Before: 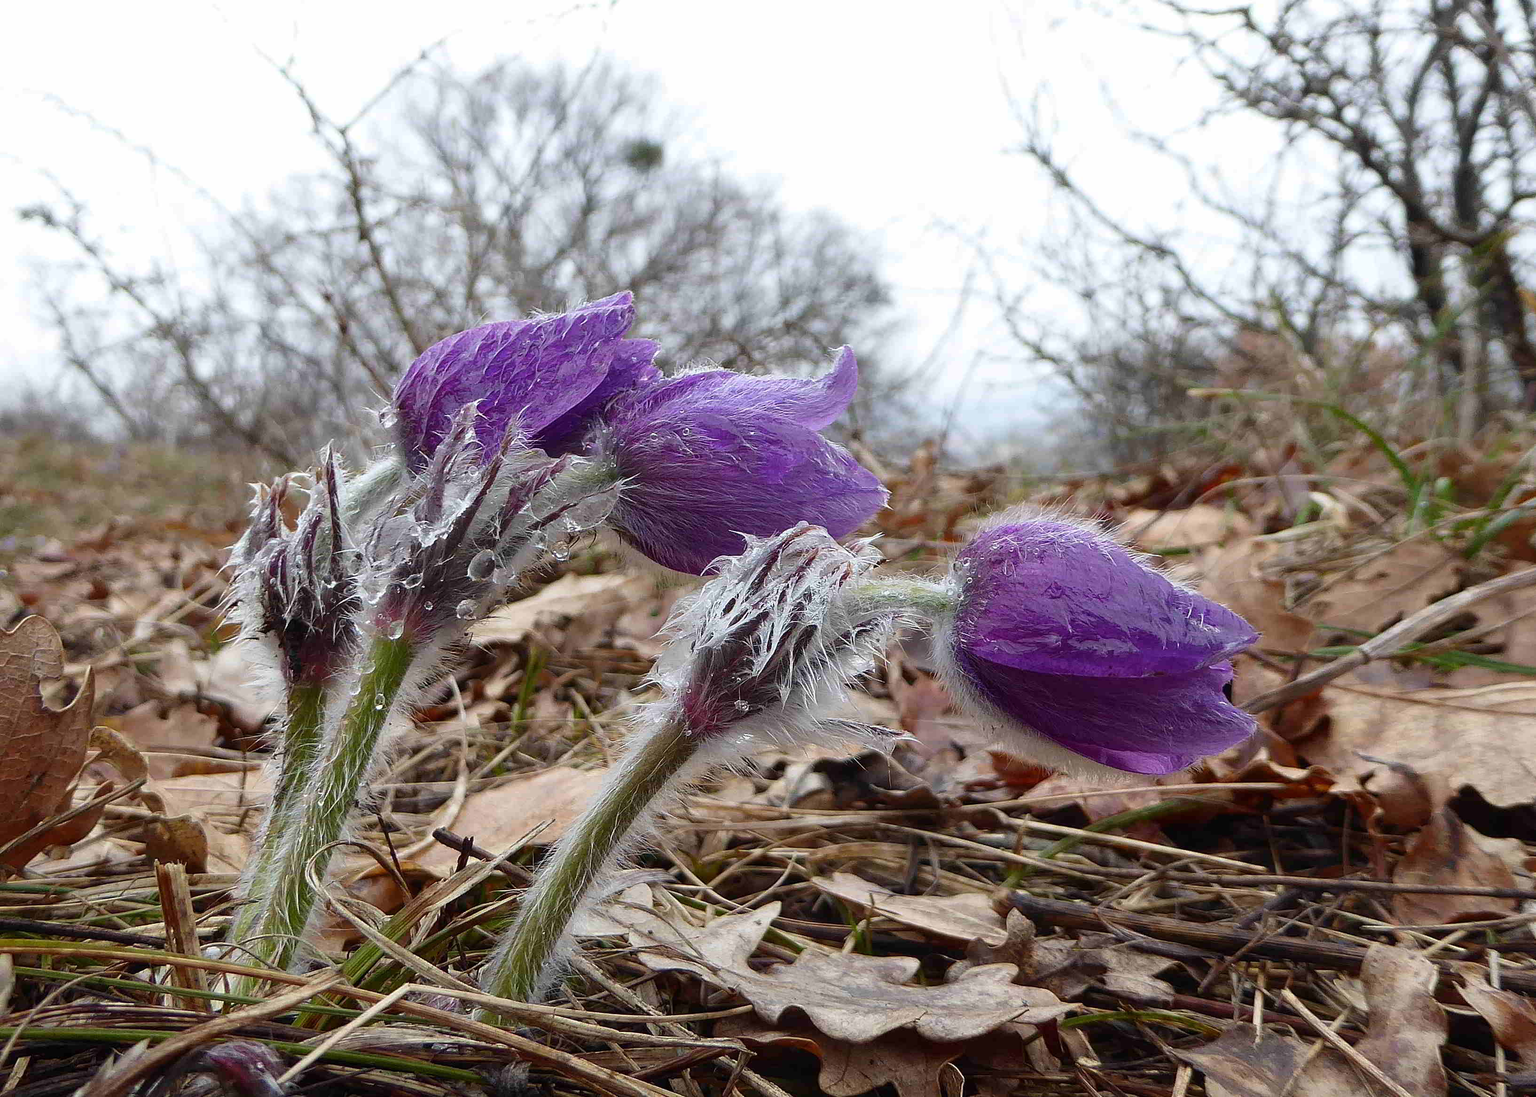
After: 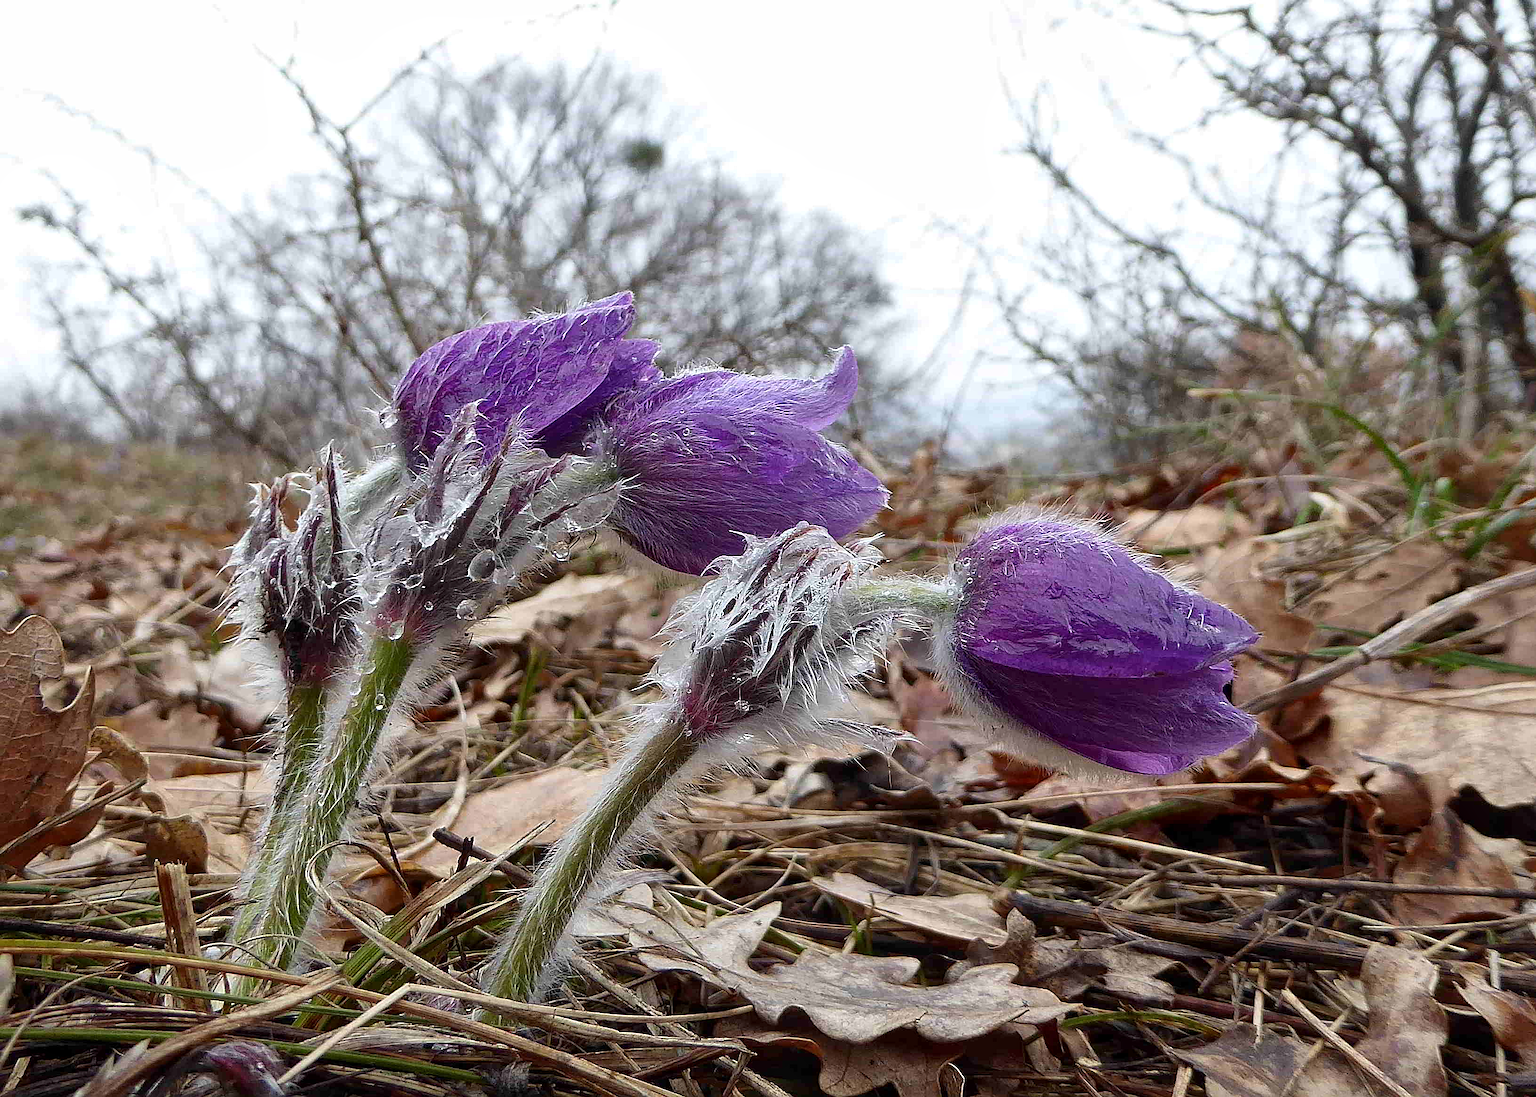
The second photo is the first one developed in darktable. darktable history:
local contrast: mode bilateral grid, contrast 21, coarseness 51, detail 128%, midtone range 0.2
sharpen: on, module defaults
